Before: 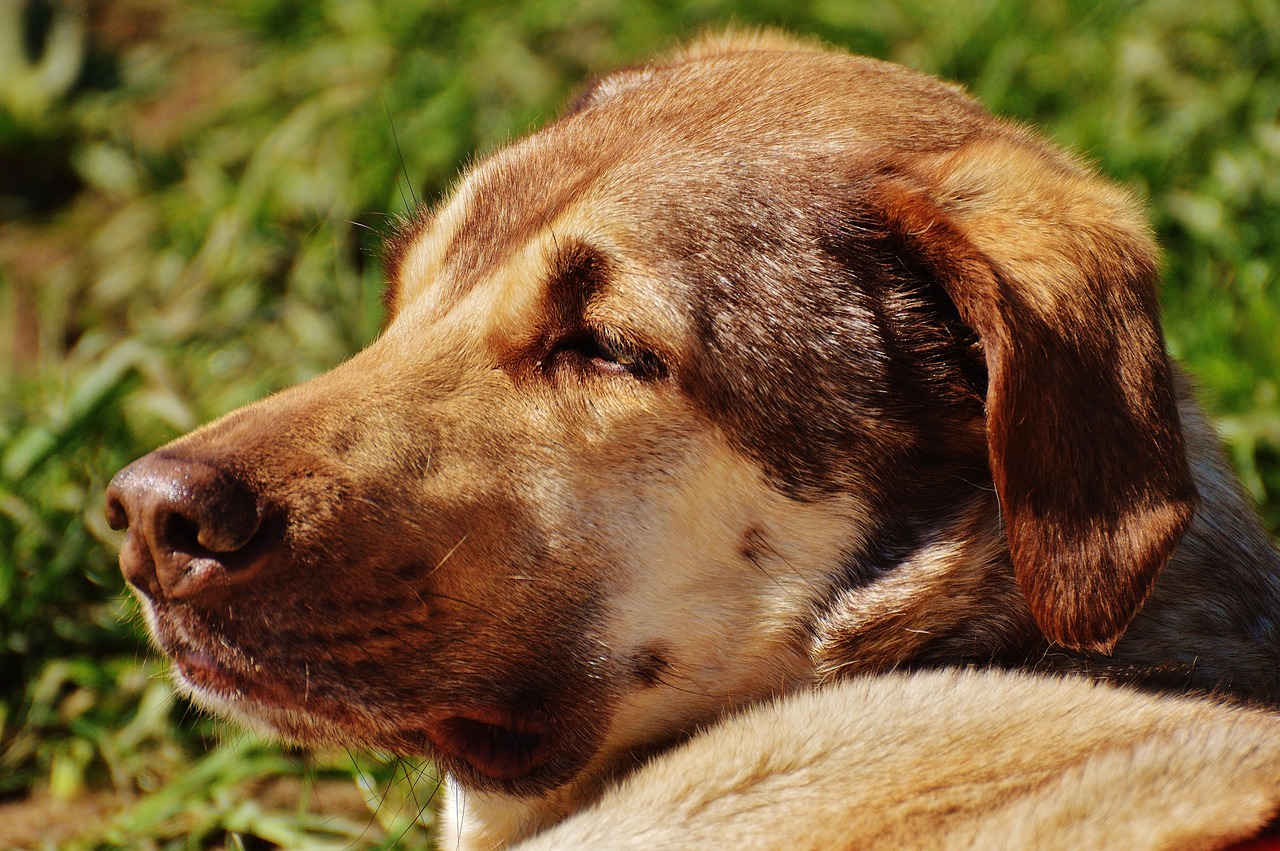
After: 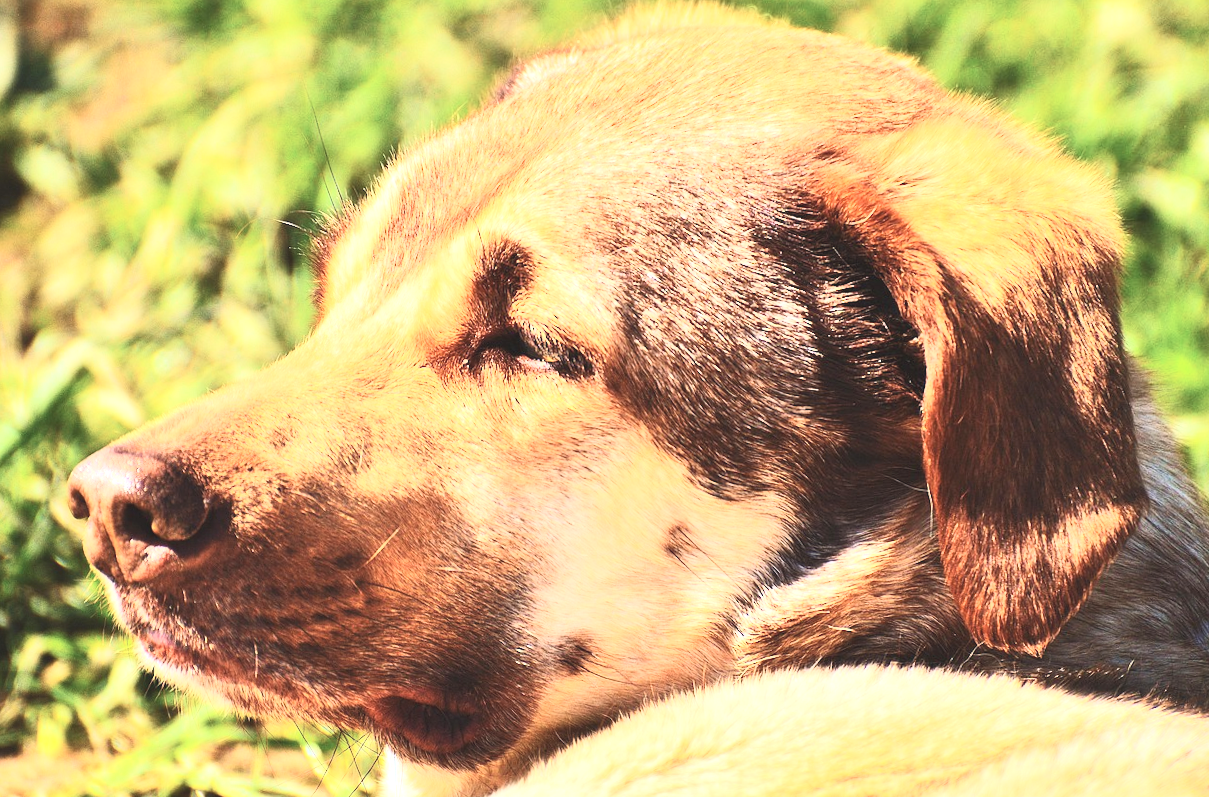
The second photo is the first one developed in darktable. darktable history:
exposure: black level correction -0.002, exposure 1.115 EV, compensate highlight preservation false
contrast brightness saturation: contrast 0.39, brightness 0.53
rotate and perspective: rotation 0.062°, lens shift (vertical) 0.115, lens shift (horizontal) -0.133, crop left 0.047, crop right 0.94, crop top 0.061, crop bottom 0.94
